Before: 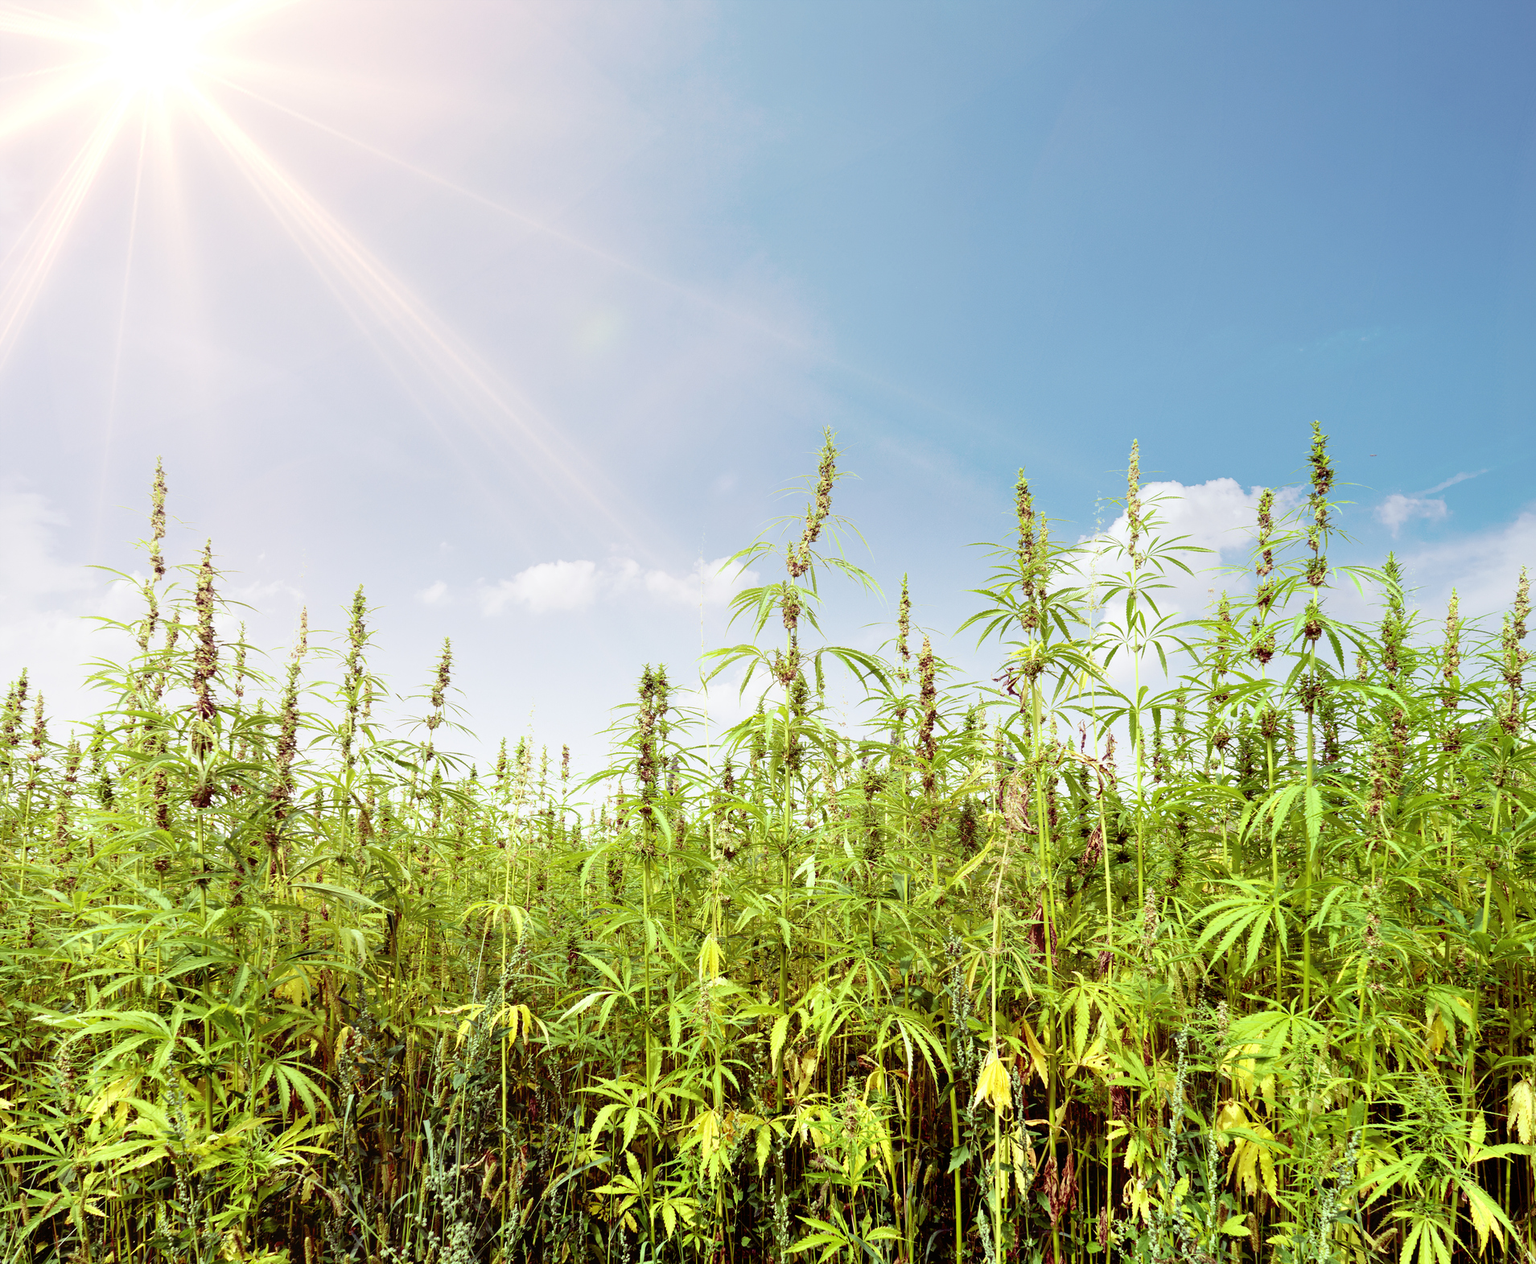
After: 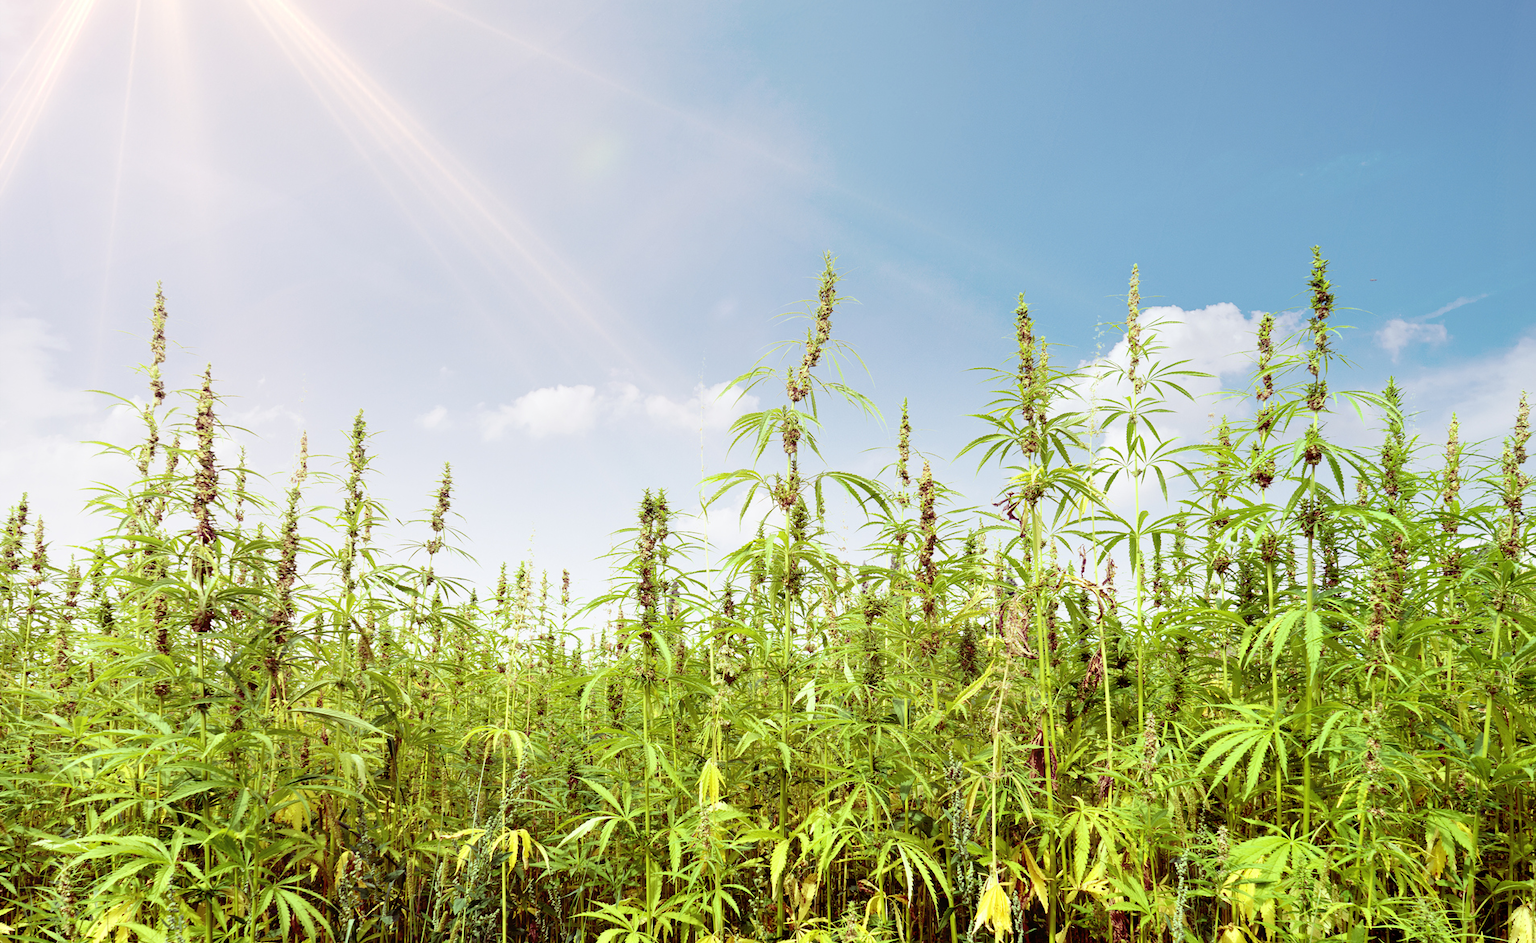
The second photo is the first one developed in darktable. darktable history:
exposure: compensate highlight preservation false
crop: top 13.912%, bottom 11.456%
levels: mode automatic
